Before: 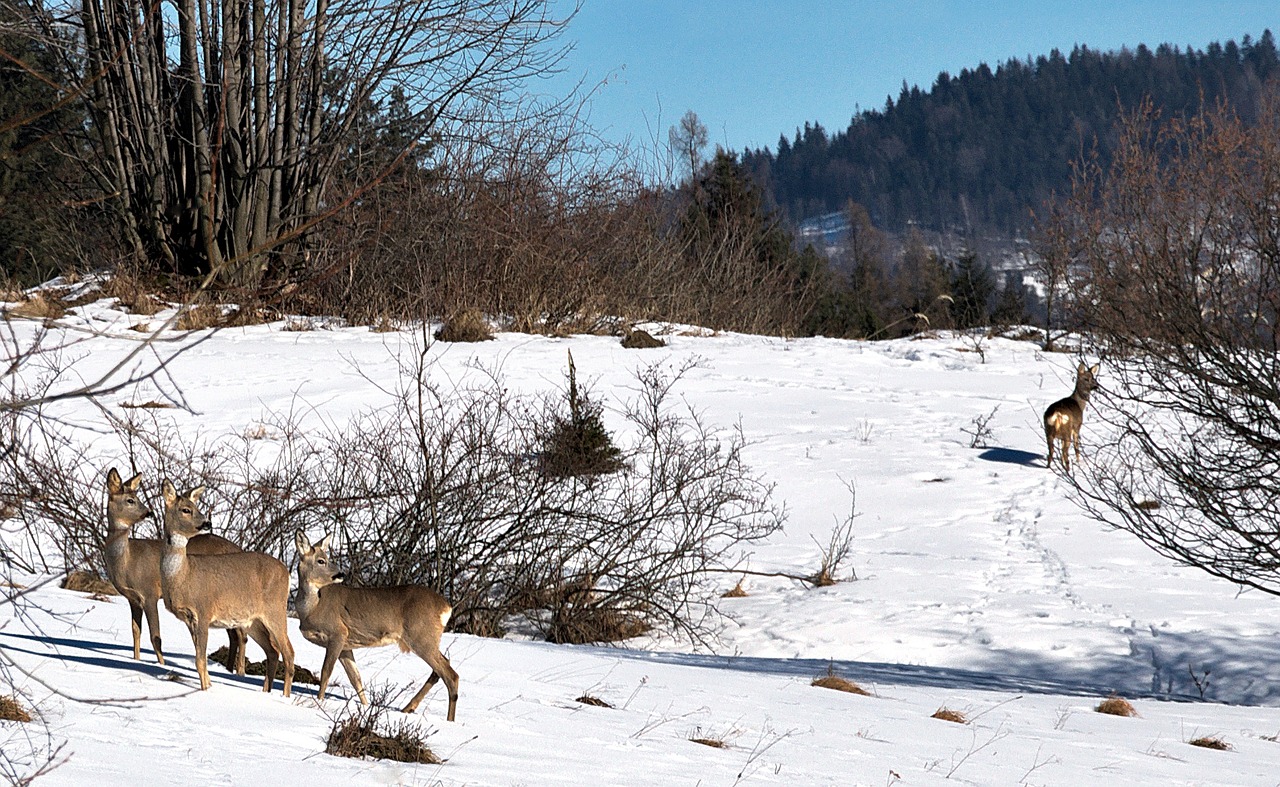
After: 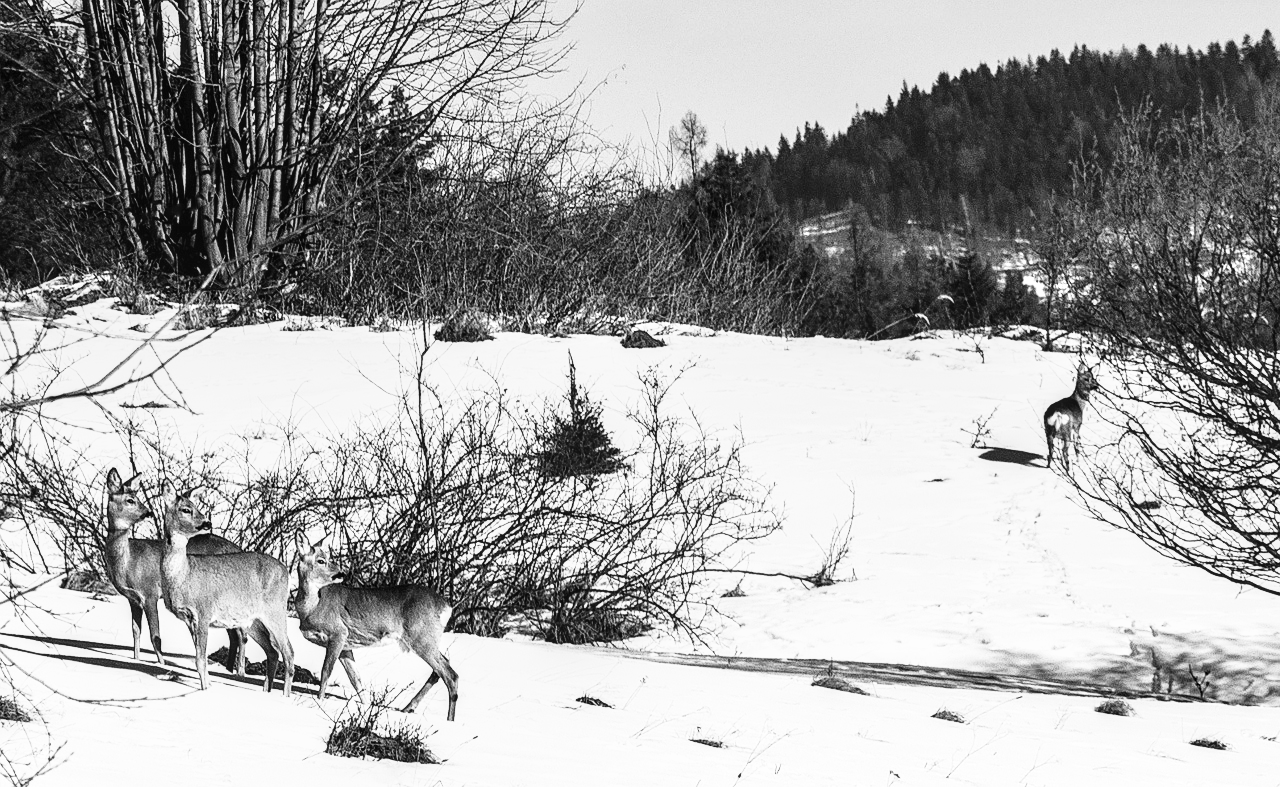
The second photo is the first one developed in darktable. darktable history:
velvia: on, module defaults
contrast brightness saturation: contrast 0.53, brightness 0.47, saturation -1
local contrast: on, module defaults
fill light: exposure -2 EV, width 8.6
